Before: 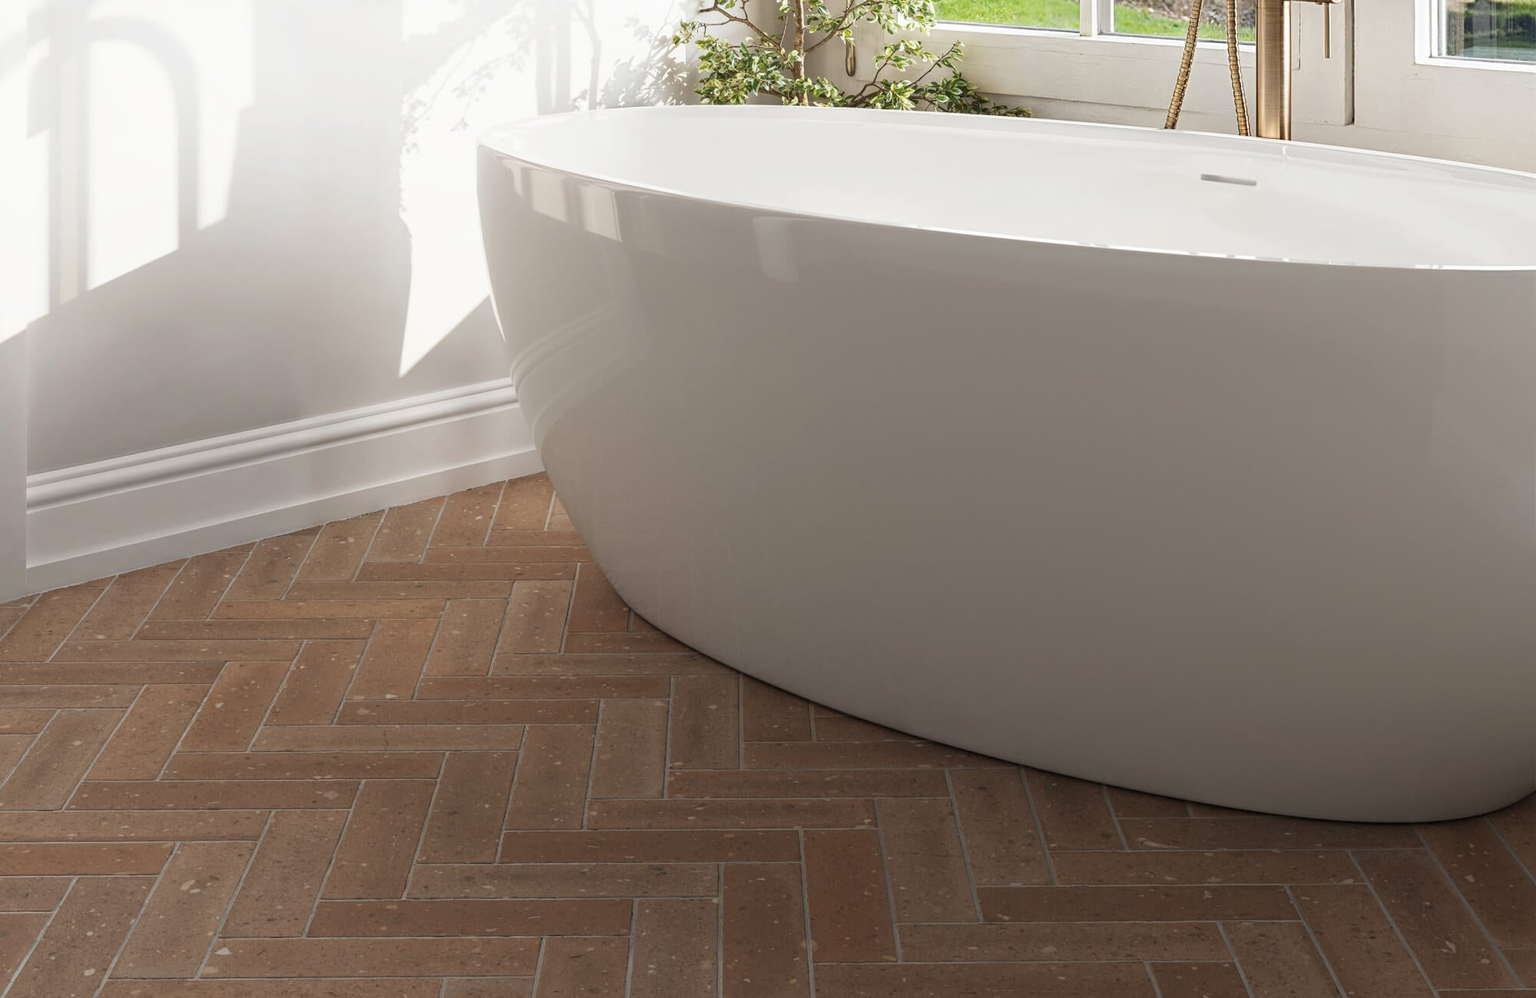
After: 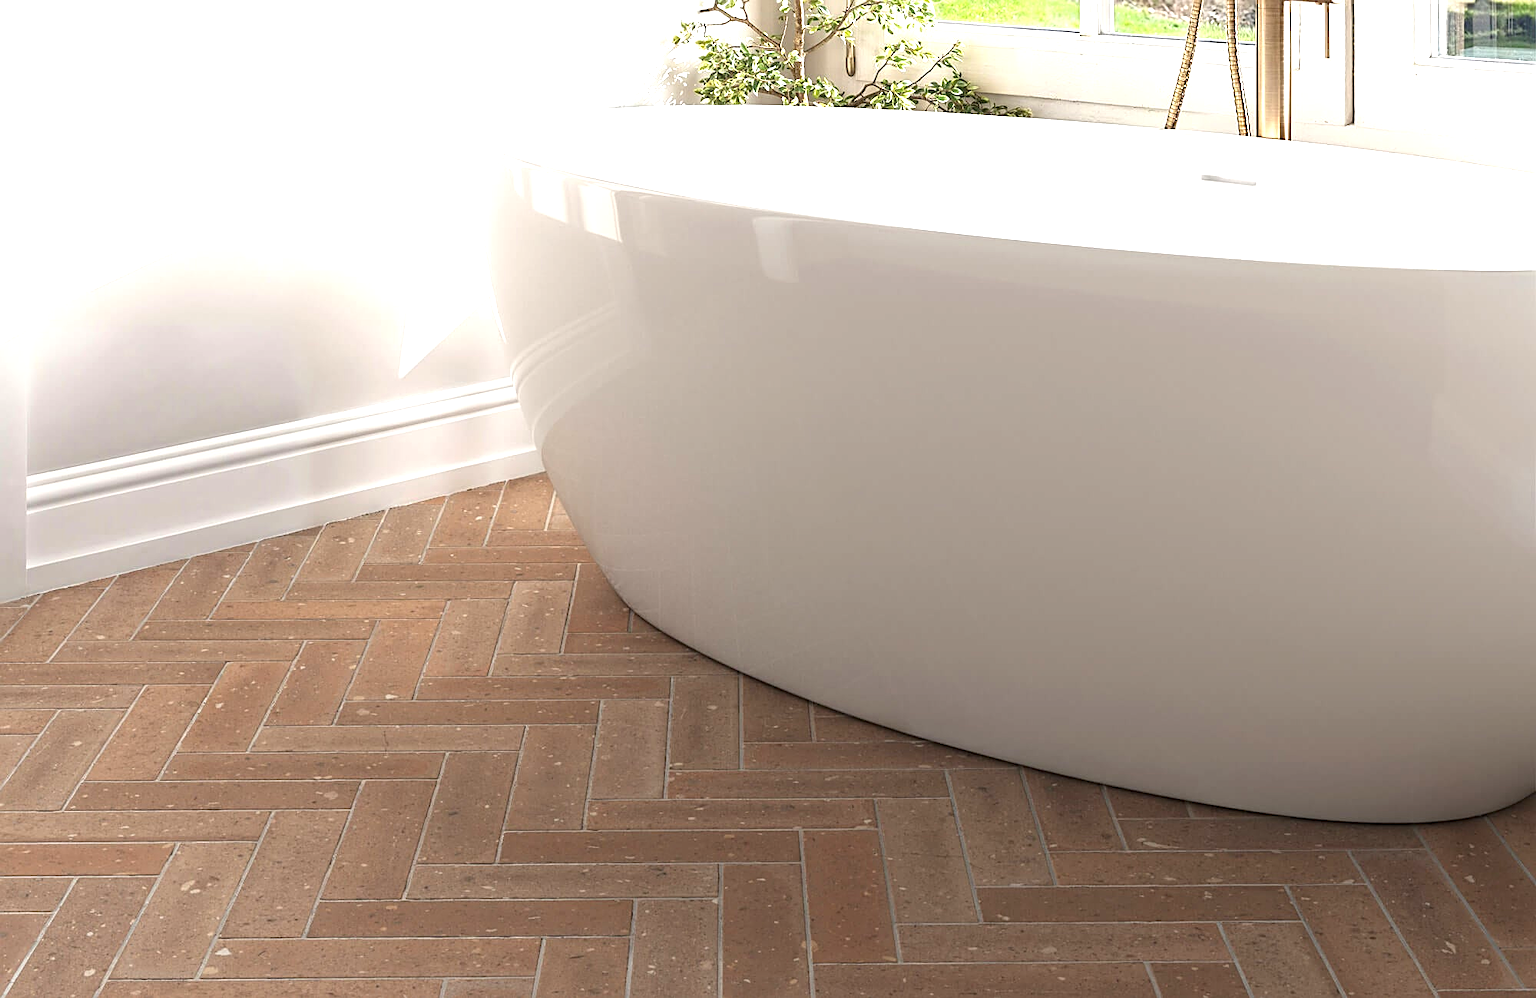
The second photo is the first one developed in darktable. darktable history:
sharpen: on, module defaults
exposure: exposure 1.001 EV, compensate highlight preservation false
